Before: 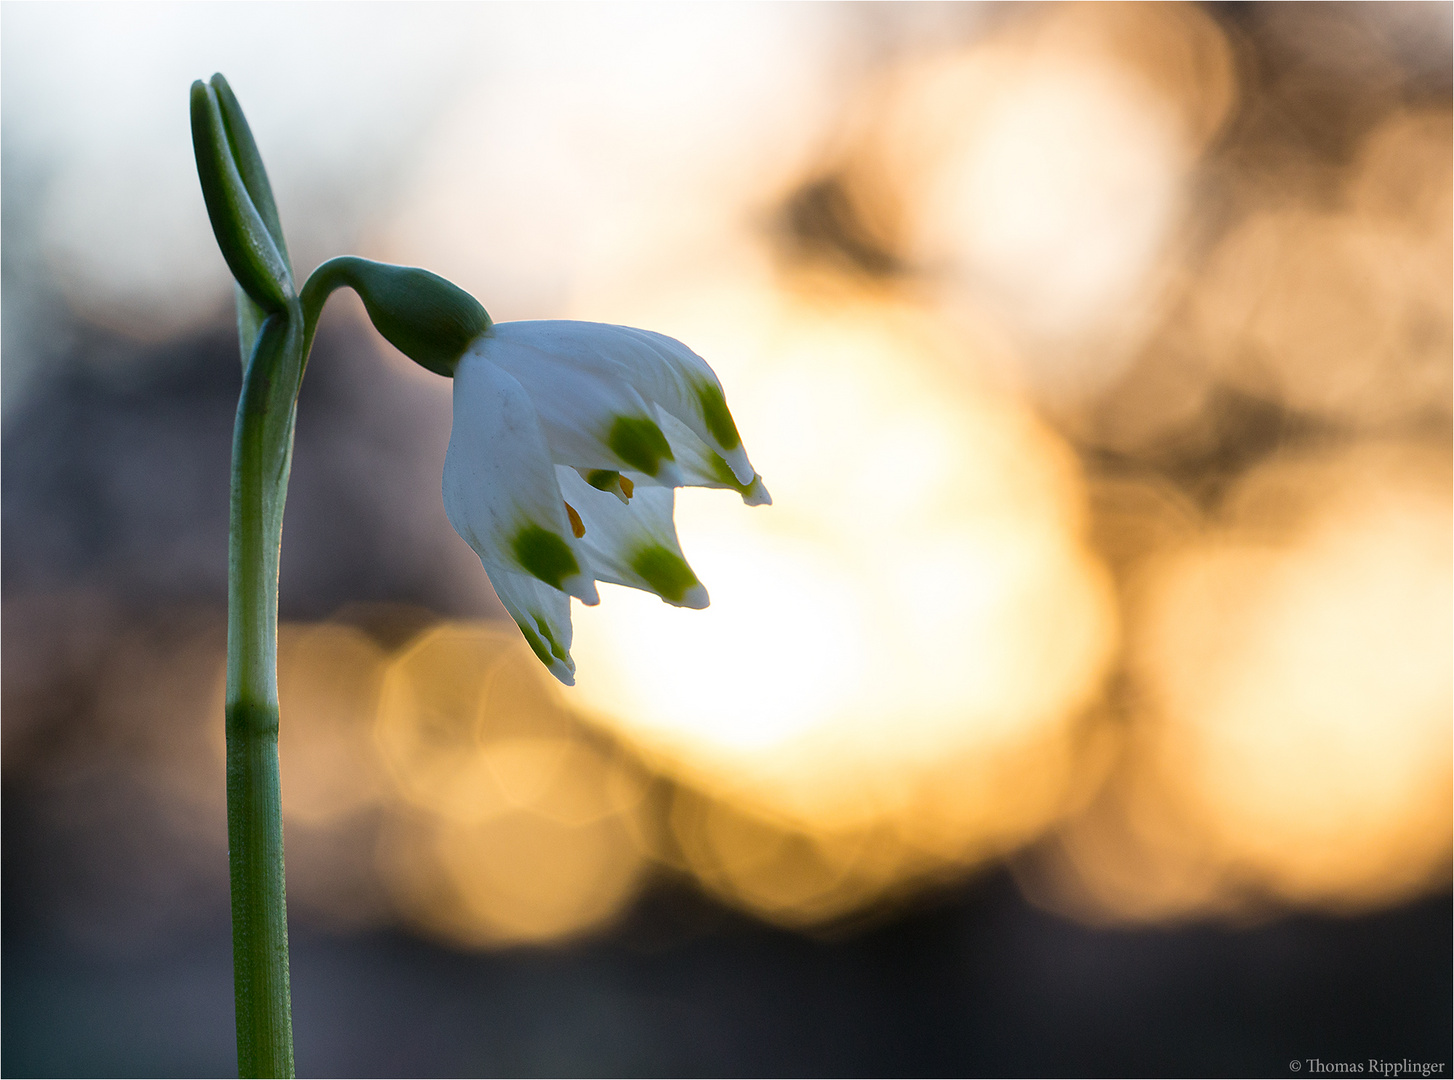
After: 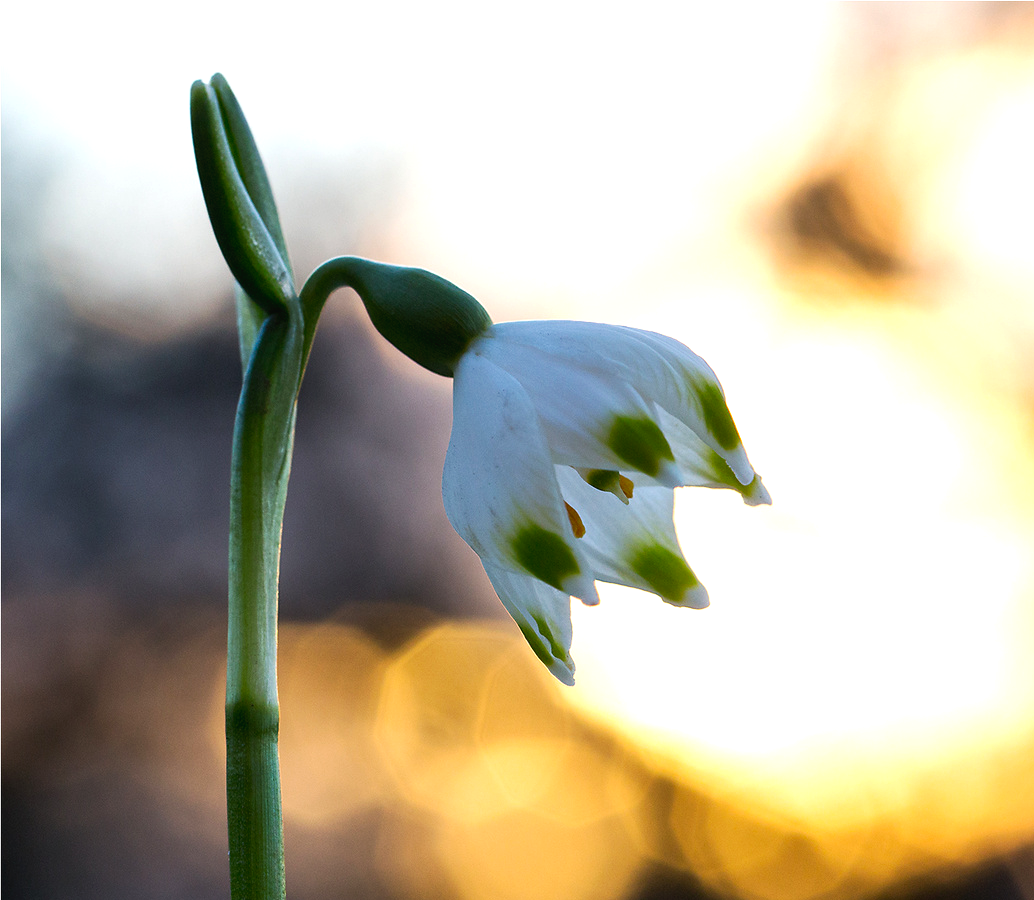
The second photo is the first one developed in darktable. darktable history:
exposure: exposure 0.496 EV, compensate highlight preservation false
crop: right 28.885%, bottom 16.626%
tone curve: curves: ch0 [(0, 0) (0.003, 0.019) (0.011, 0.019) (0.025, 0.022) (0.044, 0.026) (0.069, 0.032) (0.1, 0.052) (0.136, 0.081) (0.177, 0.123) (0.224, 0.17) (0.277, 0.219) (0.335, 0.276) (0.399, 0.344) (0.468, 0.421) (0.543, 0.508) (0.623, 0.604) (0.709, 0.705) (0.801, 0.797) (0.898, 0.894) (1, 1)], preserve colors none
